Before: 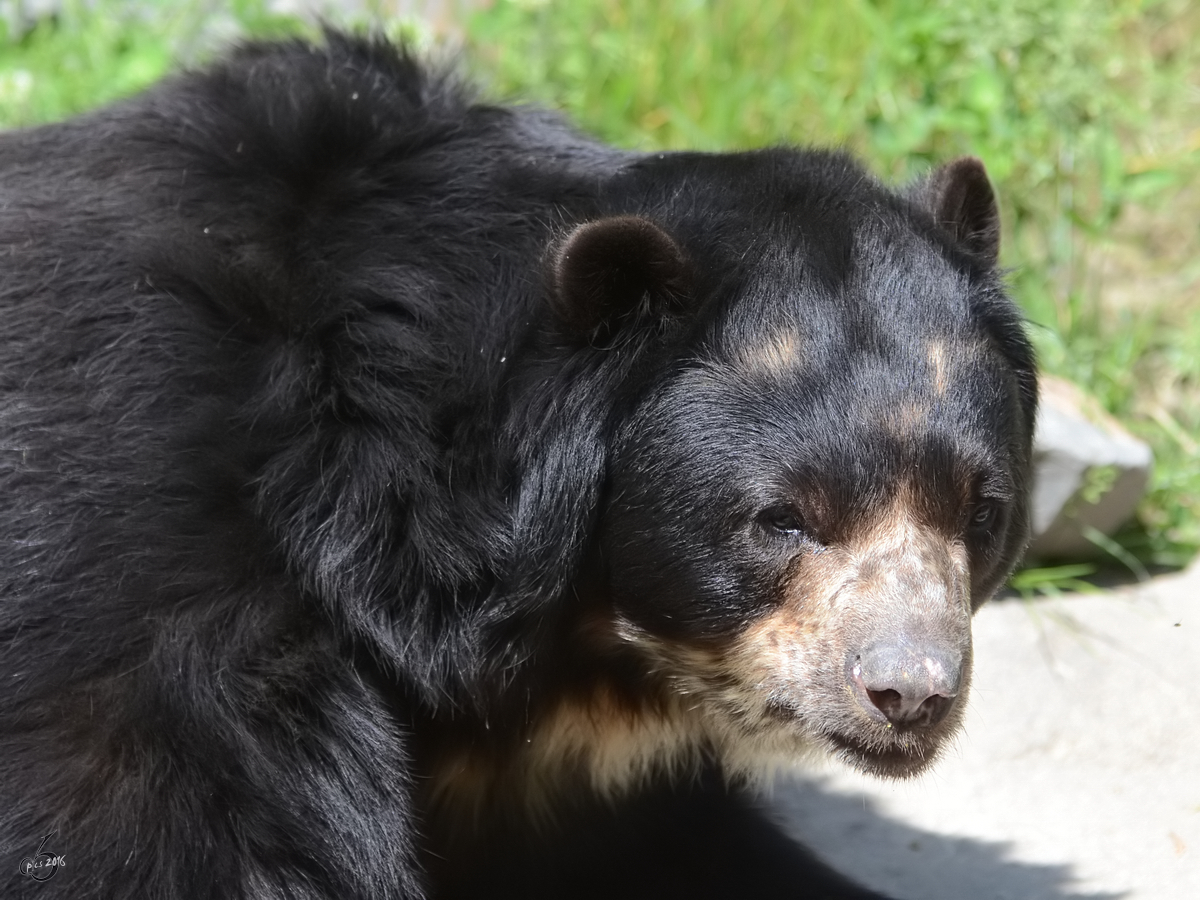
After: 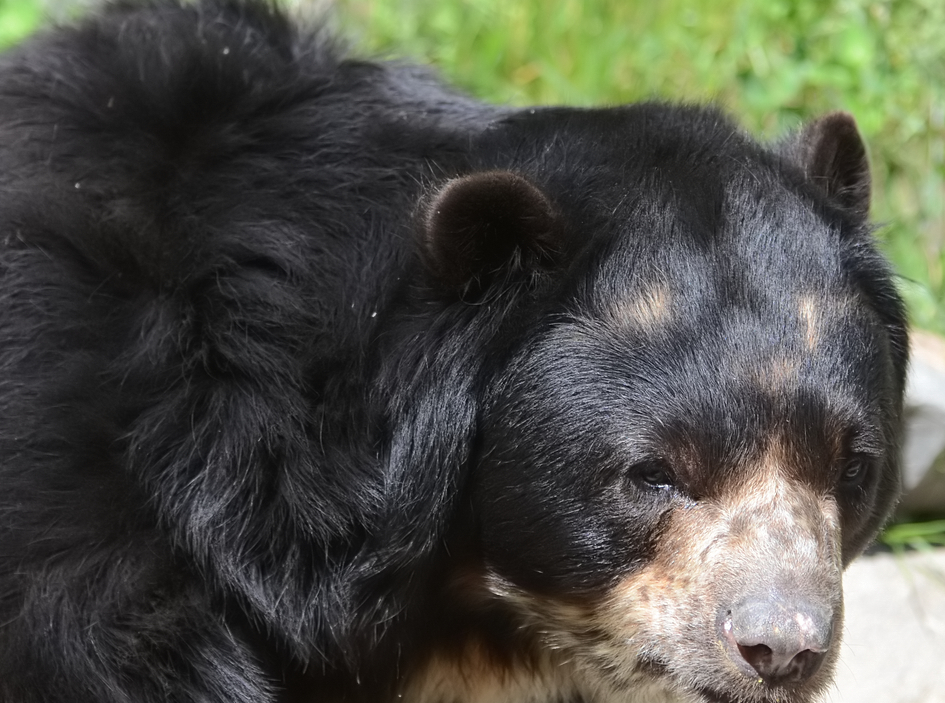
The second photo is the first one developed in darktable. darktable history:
crop and rotate: left 10.77%, top 5.1%, right 10.41%, bottom 16.76%
